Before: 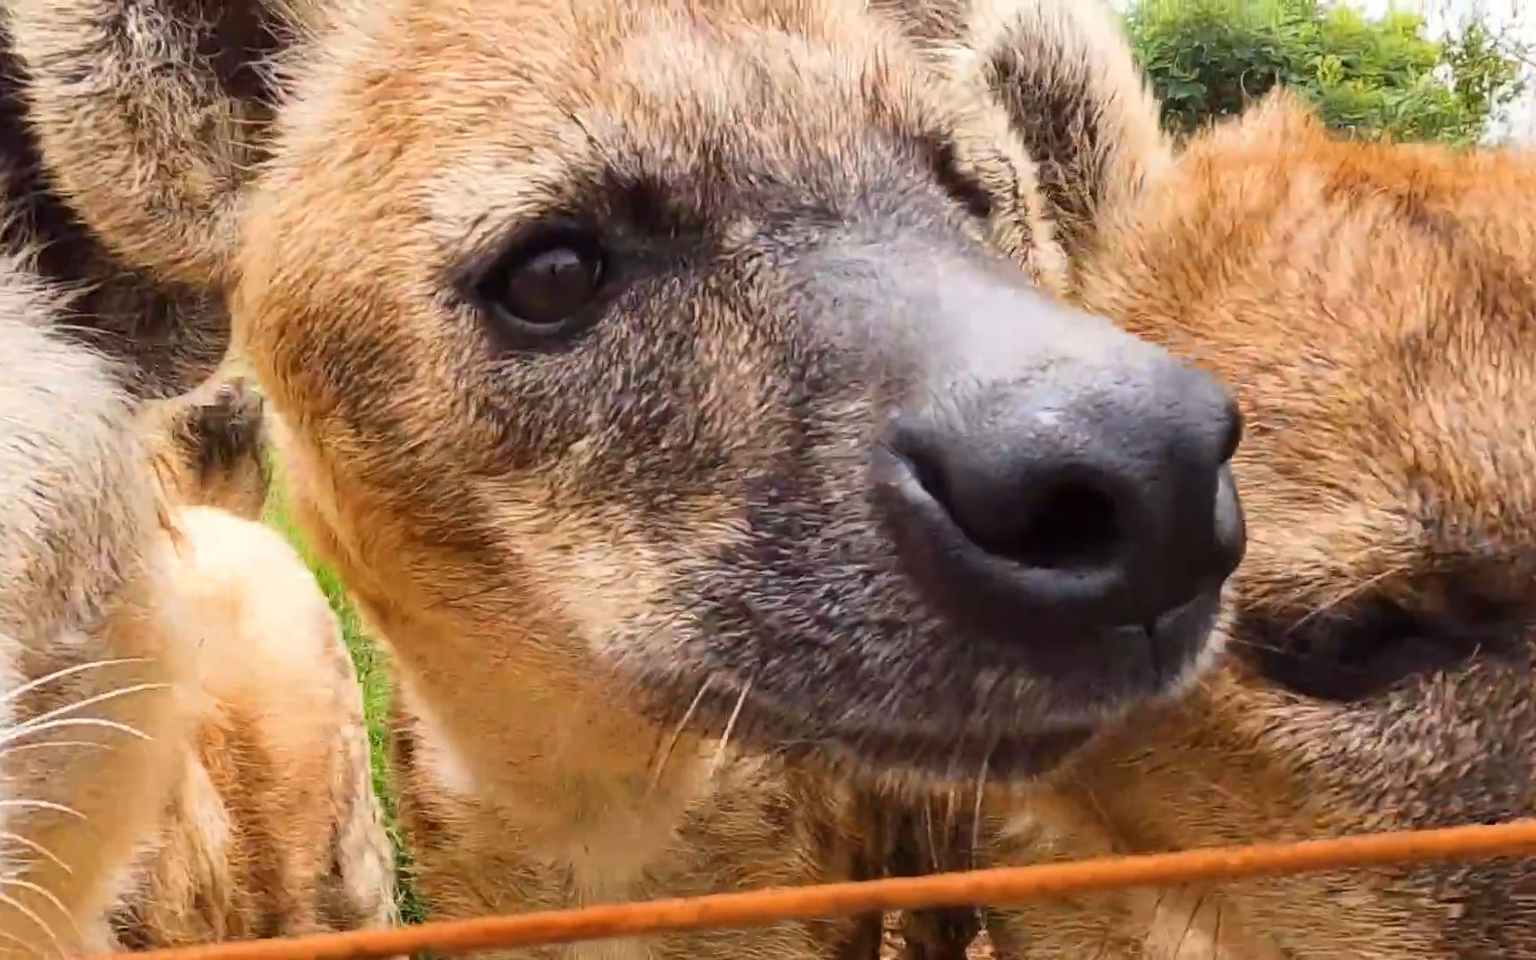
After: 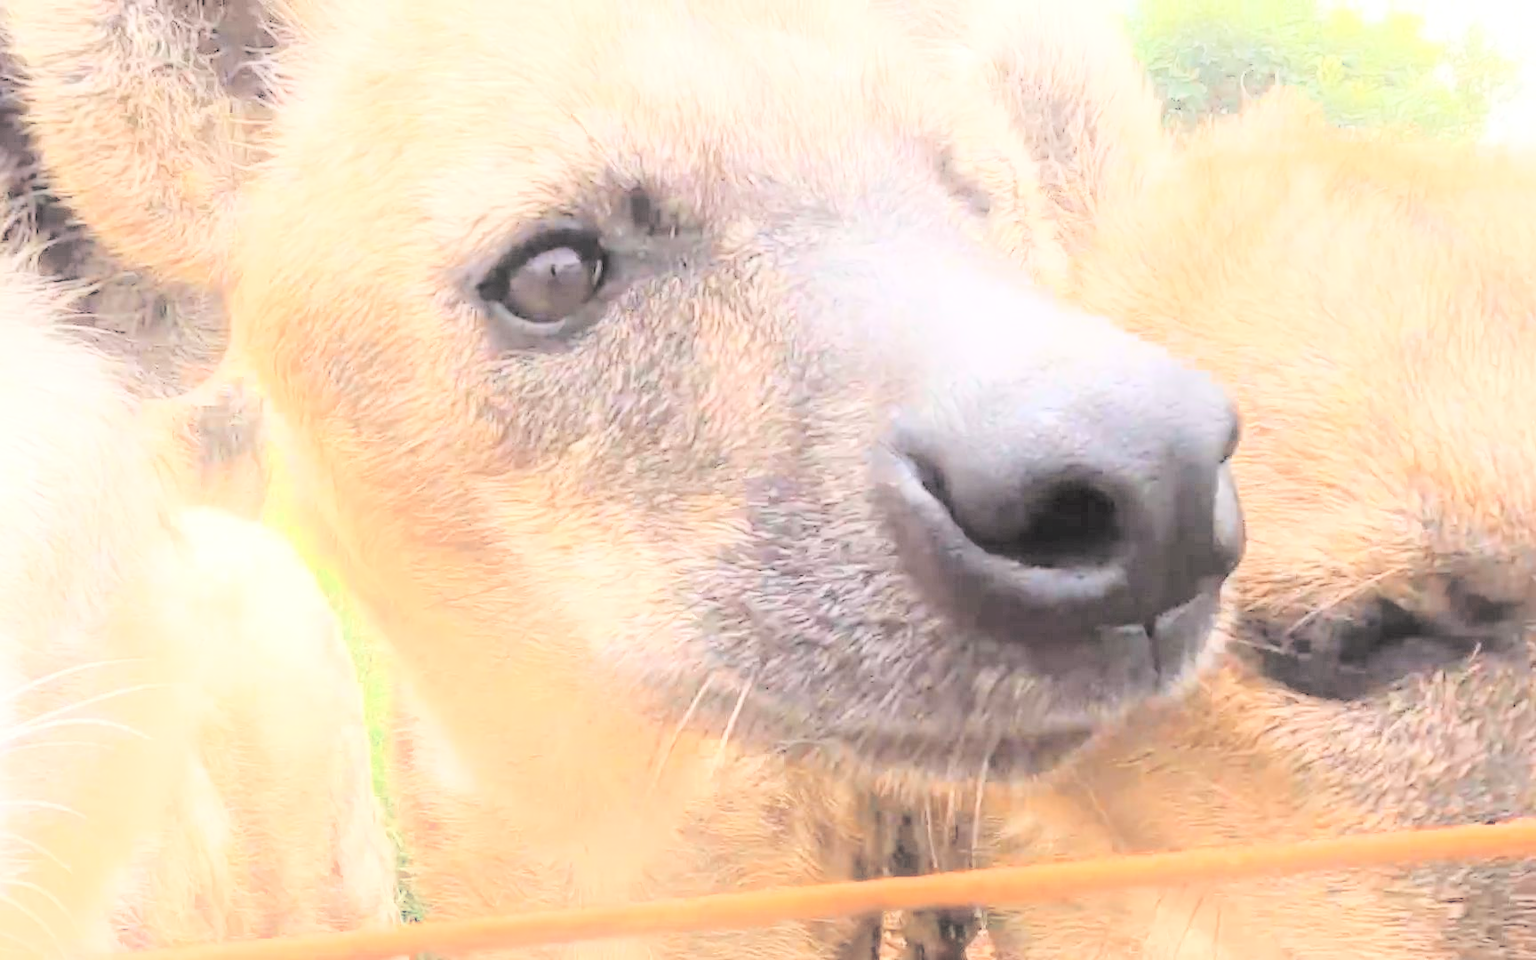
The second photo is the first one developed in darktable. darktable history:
filmic rgb: black relative exposure -11.39 EV, white relative exposure 3.25 EV, hardness 6.75, color science v6 (2022)
contrast brightness saturation: brightness 0.983
local contrast: on, module defaults
shadows and highlights: highlights 69.98, soften with gaussian
